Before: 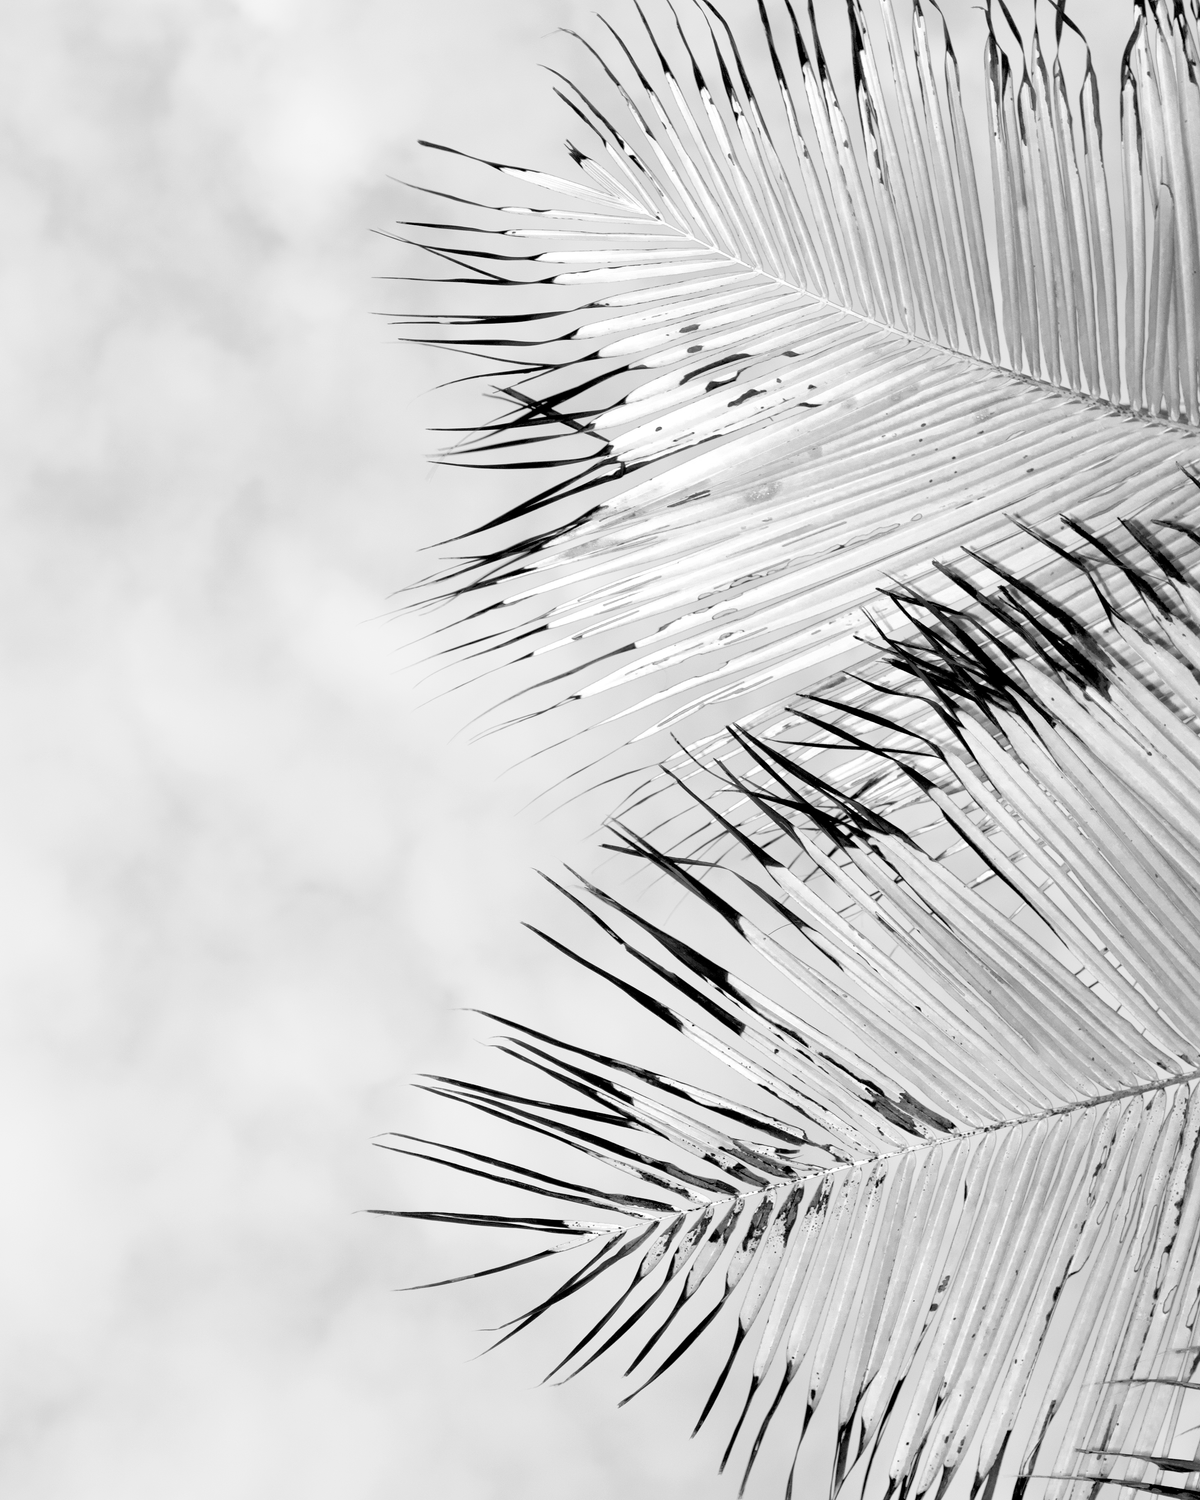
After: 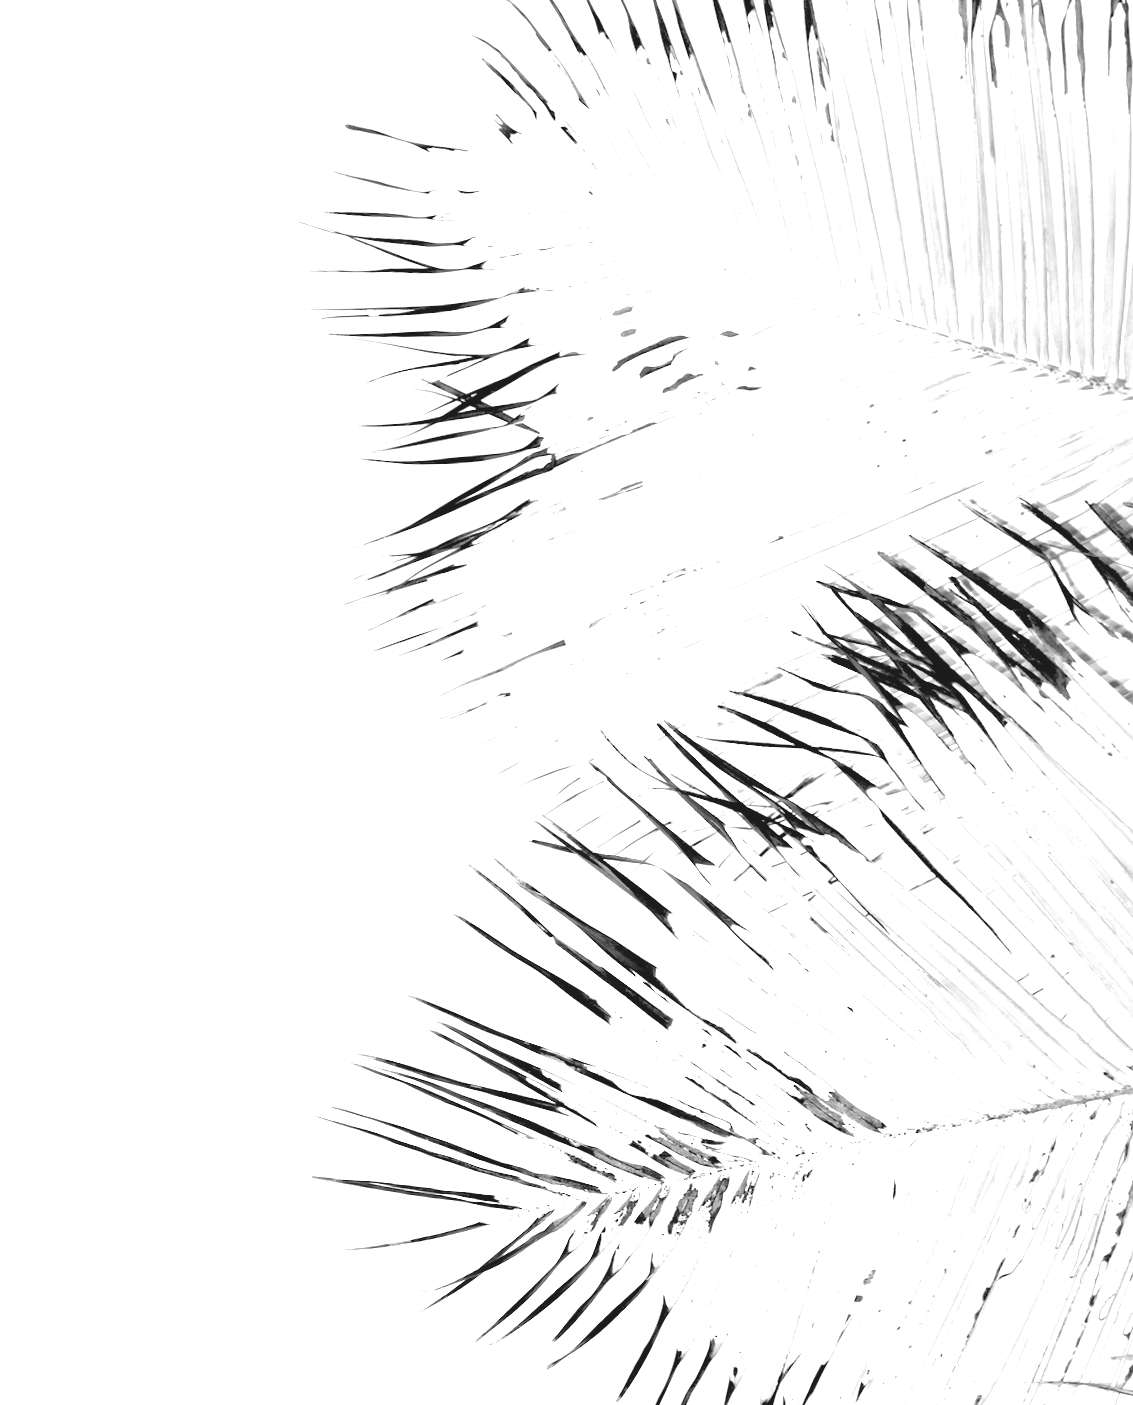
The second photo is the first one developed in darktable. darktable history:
exposure: black level correction 0, exposure 1.741 EV, compensate exposure bias true, compensate highlight preservation false
contrast brightness saturation: contrast -0.19, saturation 0.19
rotate and perspective: rotation 0.062°, lens shift (vertical) 0.115, lens shift (horizontal) -0.133, crop left 0.047, crop right 0.94, crop top 0.061, crop bottom 0.94
